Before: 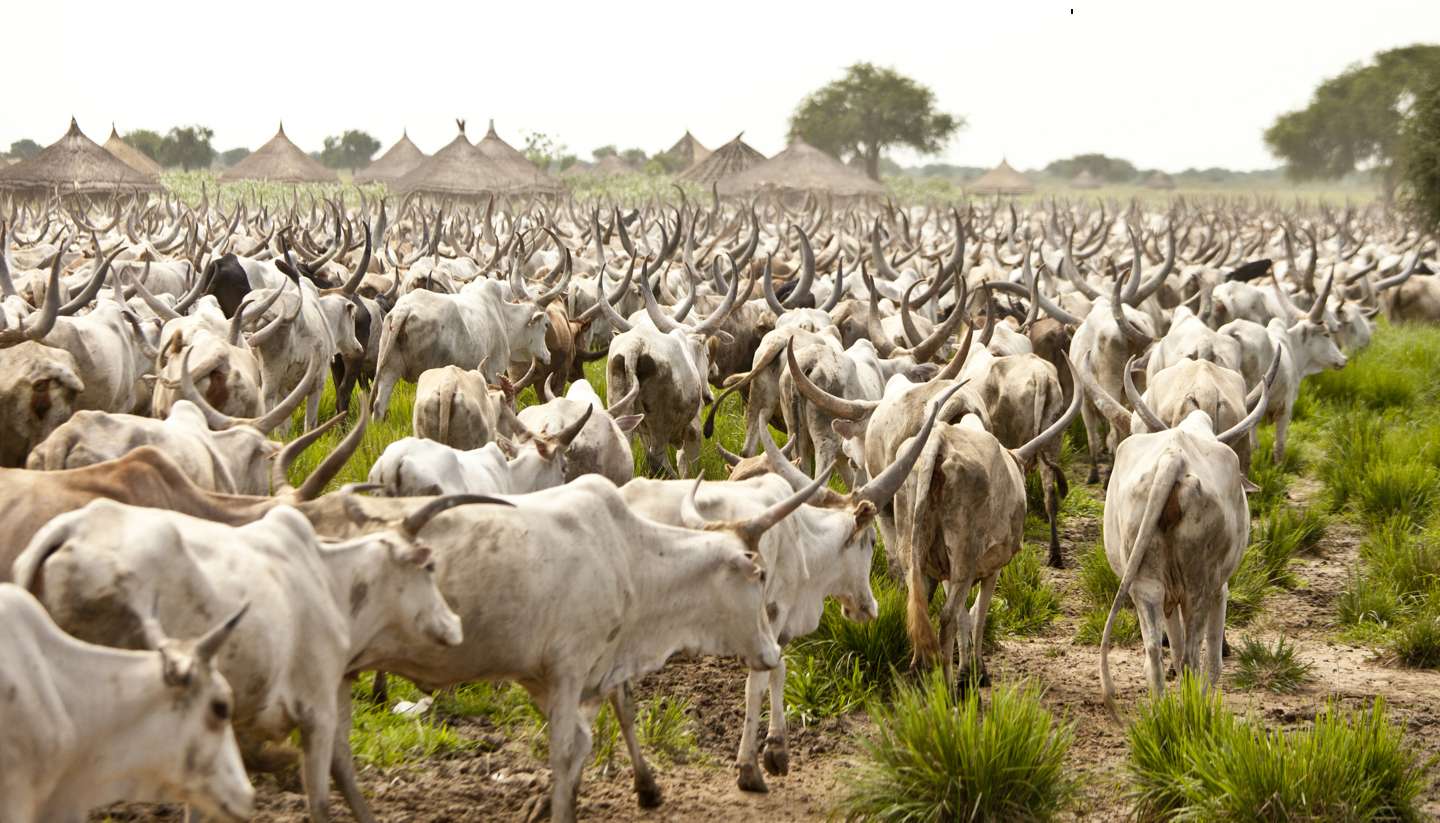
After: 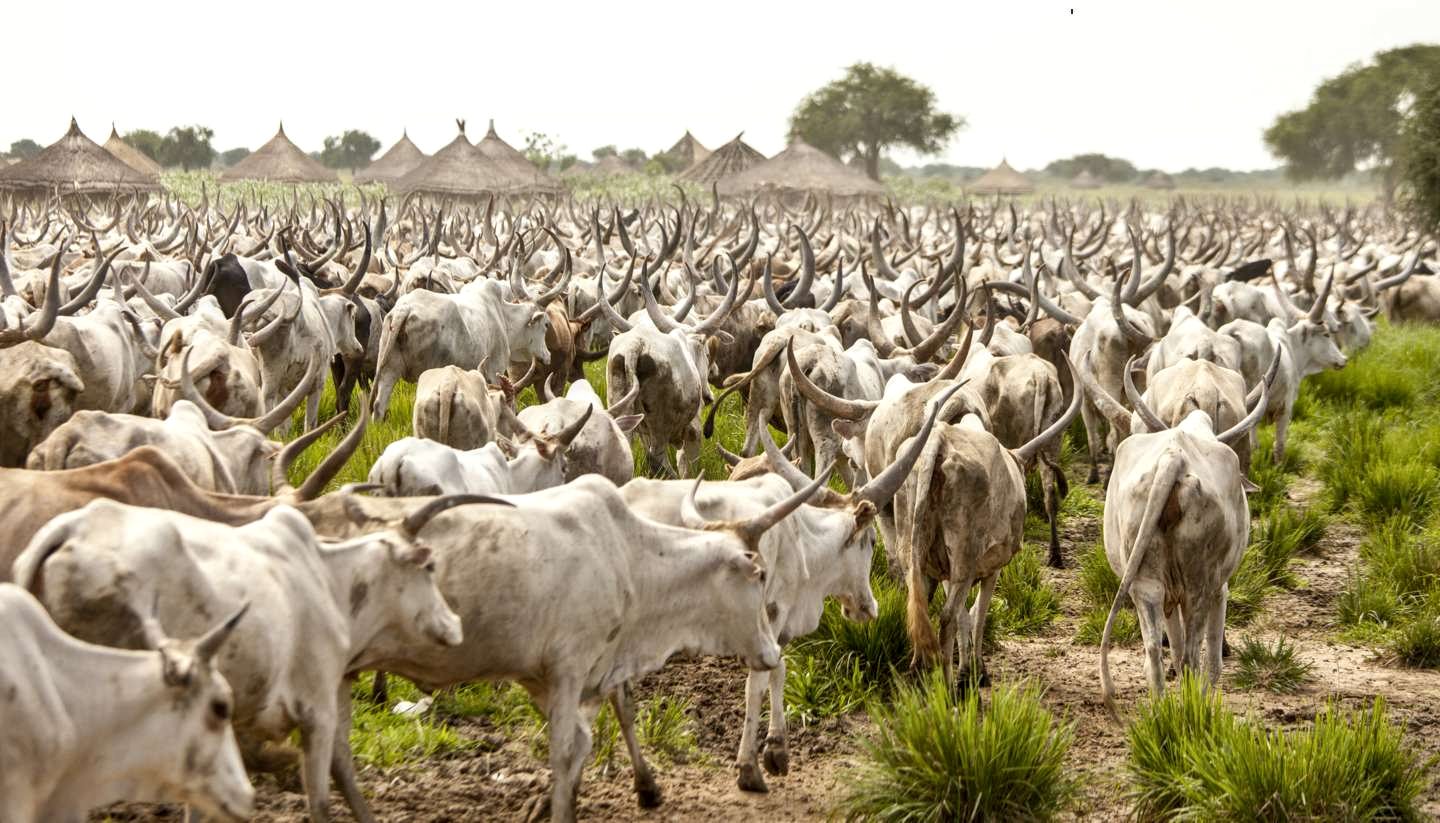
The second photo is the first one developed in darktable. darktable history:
local contrast: on, module defaults
haze removal: strength 0.523, distance 0.918, adaptive false
